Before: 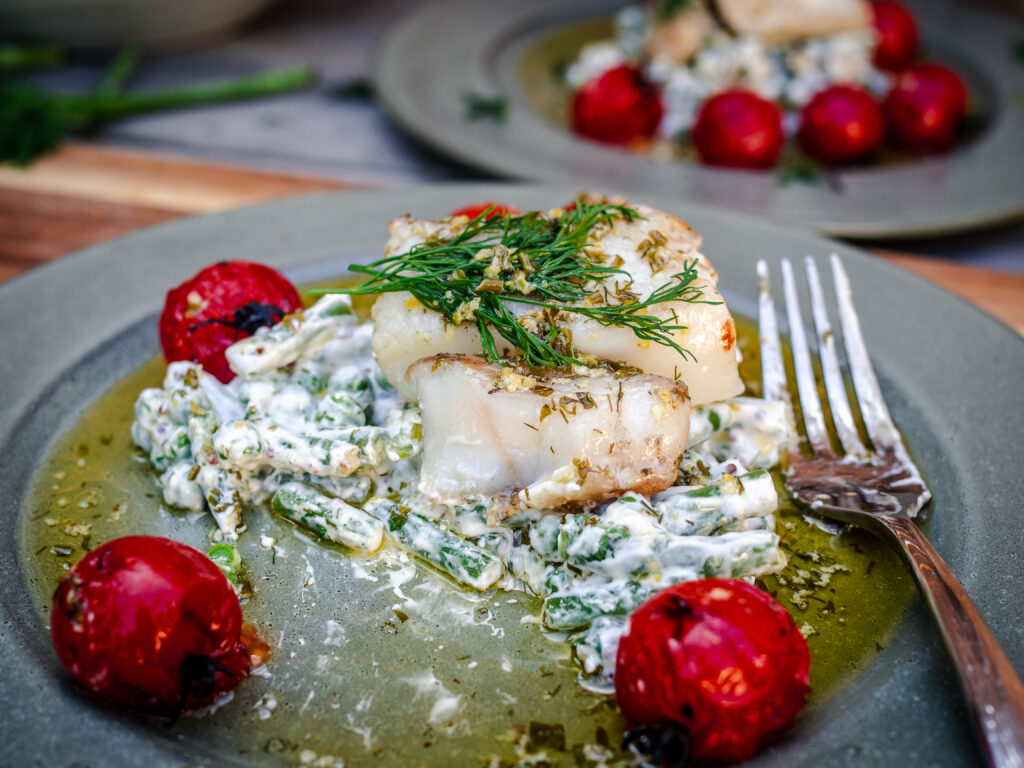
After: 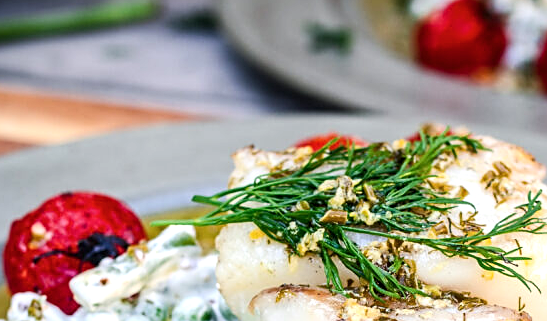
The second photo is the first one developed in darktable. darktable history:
exposure: black level correction 0, exposure 0.703 EV, compensate exposure bias true, compensate highlight preservation false
color balance rgb: perceptual saturation grading › global saturation 0.593%, saturation formula JzAzBz (2021)
local contrast: mode bilateral grid, contrast 10, coarseness 24, detail 112%, midtone range 0.2
contrast brightness saturation: contrast 0.15, brightness 0.044
sharpen: on, module defaults
crop: left 15.32%, top 9.035%, right 31.186%, bottom 49.123%
